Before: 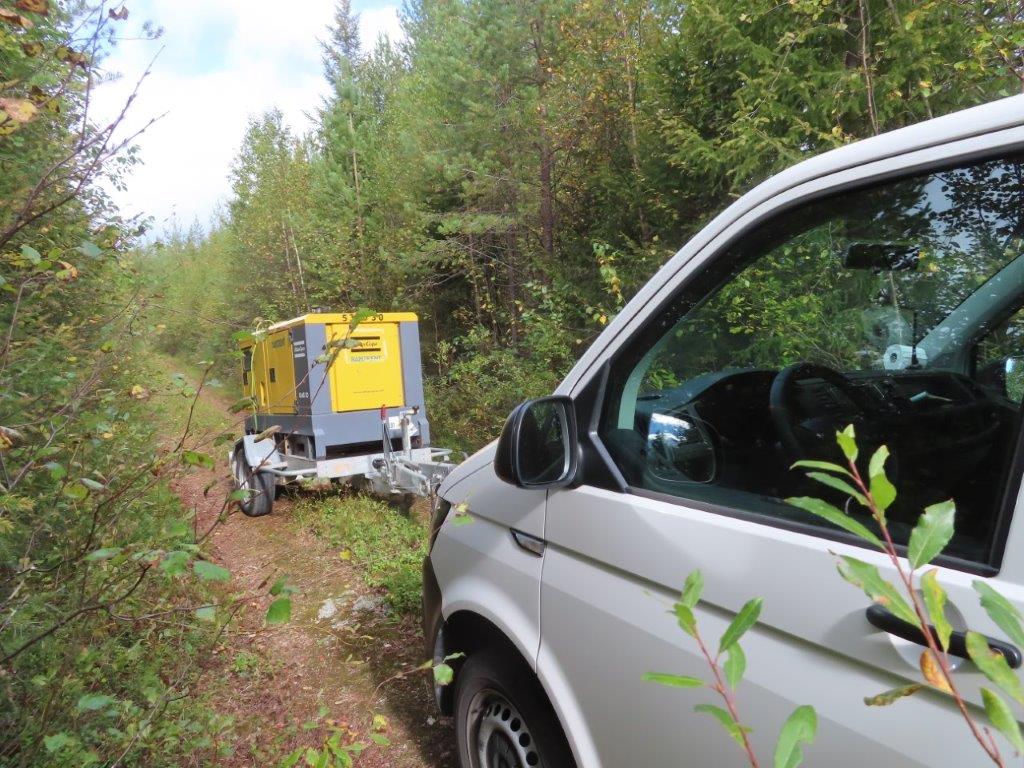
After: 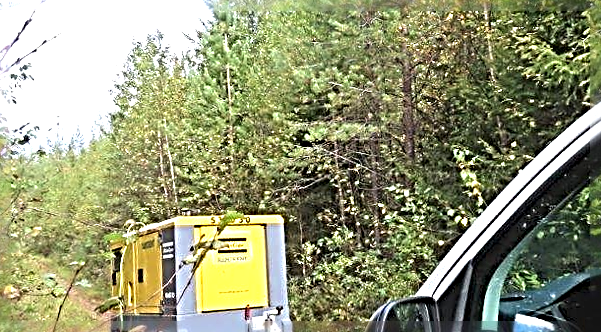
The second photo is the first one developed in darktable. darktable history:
sharpen: radius 4.001, amount 2
exposure: black level correction 0, exposure 0.7 EV, compensate exposure bias true, compensate highlight preservation false
rotate and perspective: rotation 0.128°, lens shift (vertical) -0.181, lens shift (horizontal) -0.044, shear 0.001, automatic cropping off
crop: left 15.306%, top 9.065%, right 30.789%, bottom 48.638%
